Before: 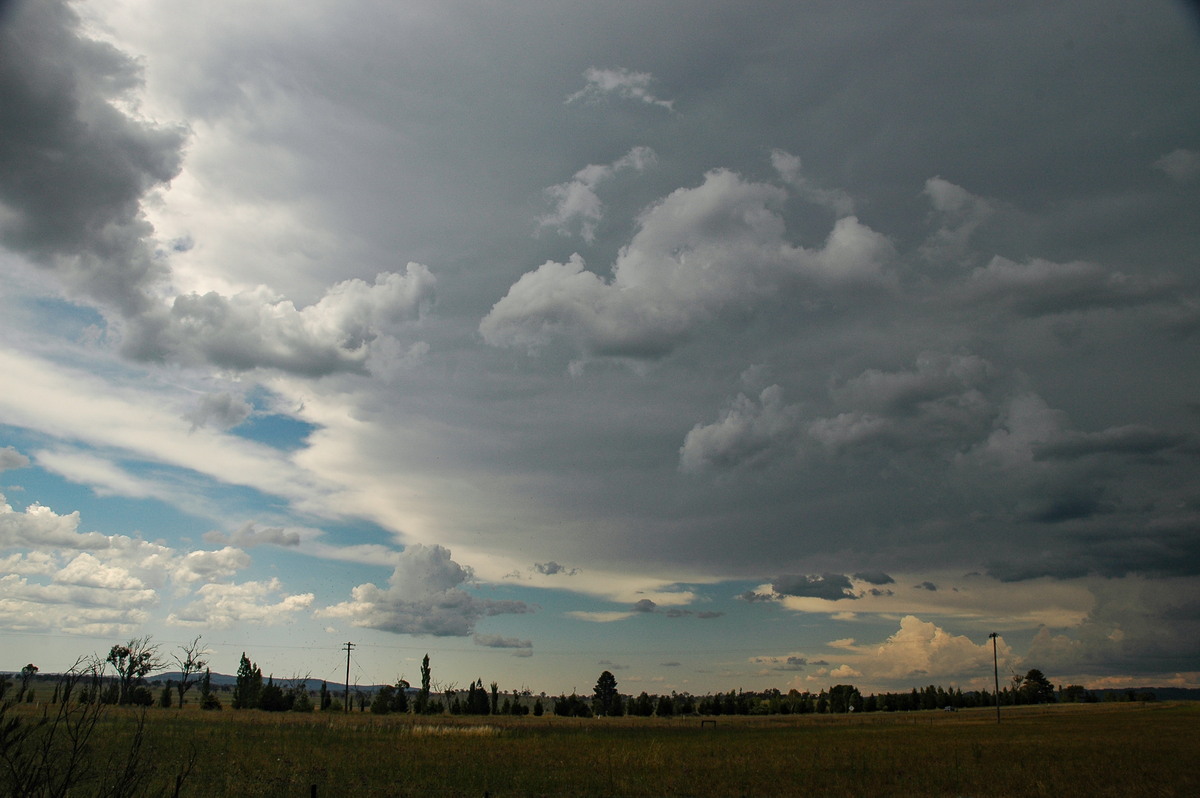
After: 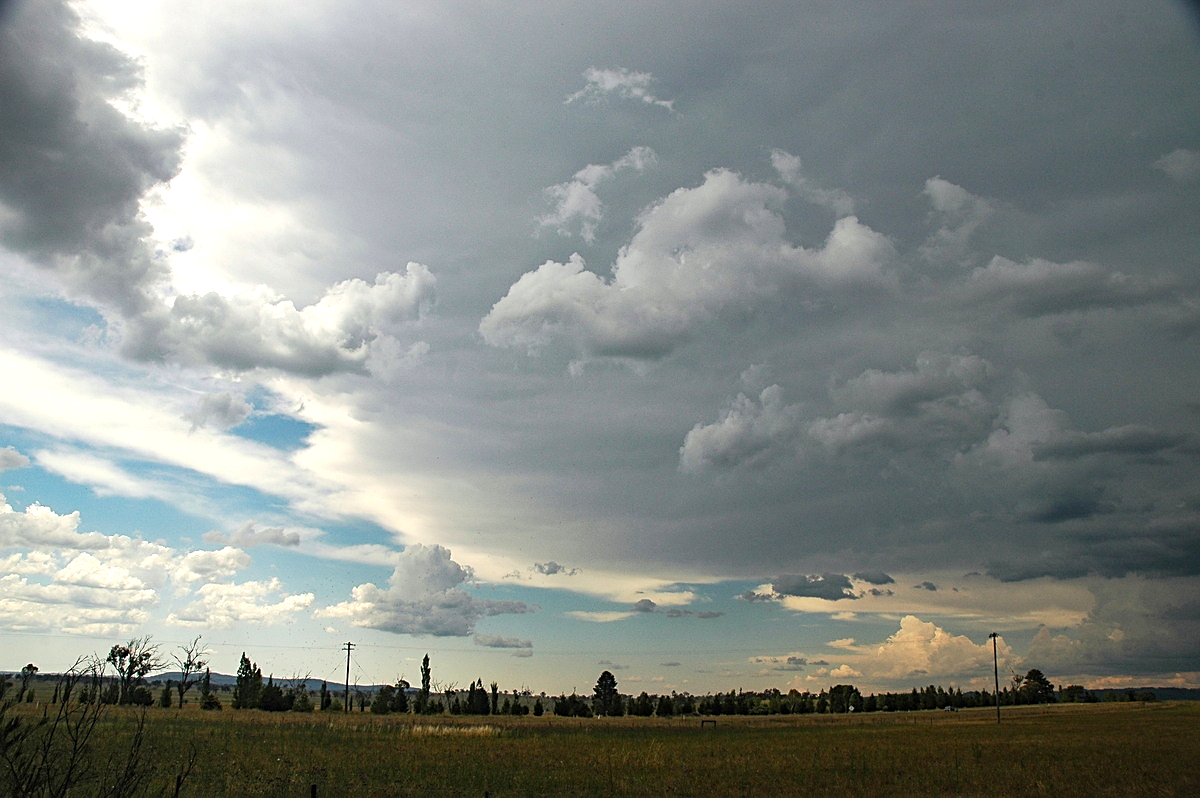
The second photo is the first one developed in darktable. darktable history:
exposure: black level correction 0, exposure 0.695 EV, compensate exposure bias true, compensate highlight preservation false
sharpen: on, module defaults
